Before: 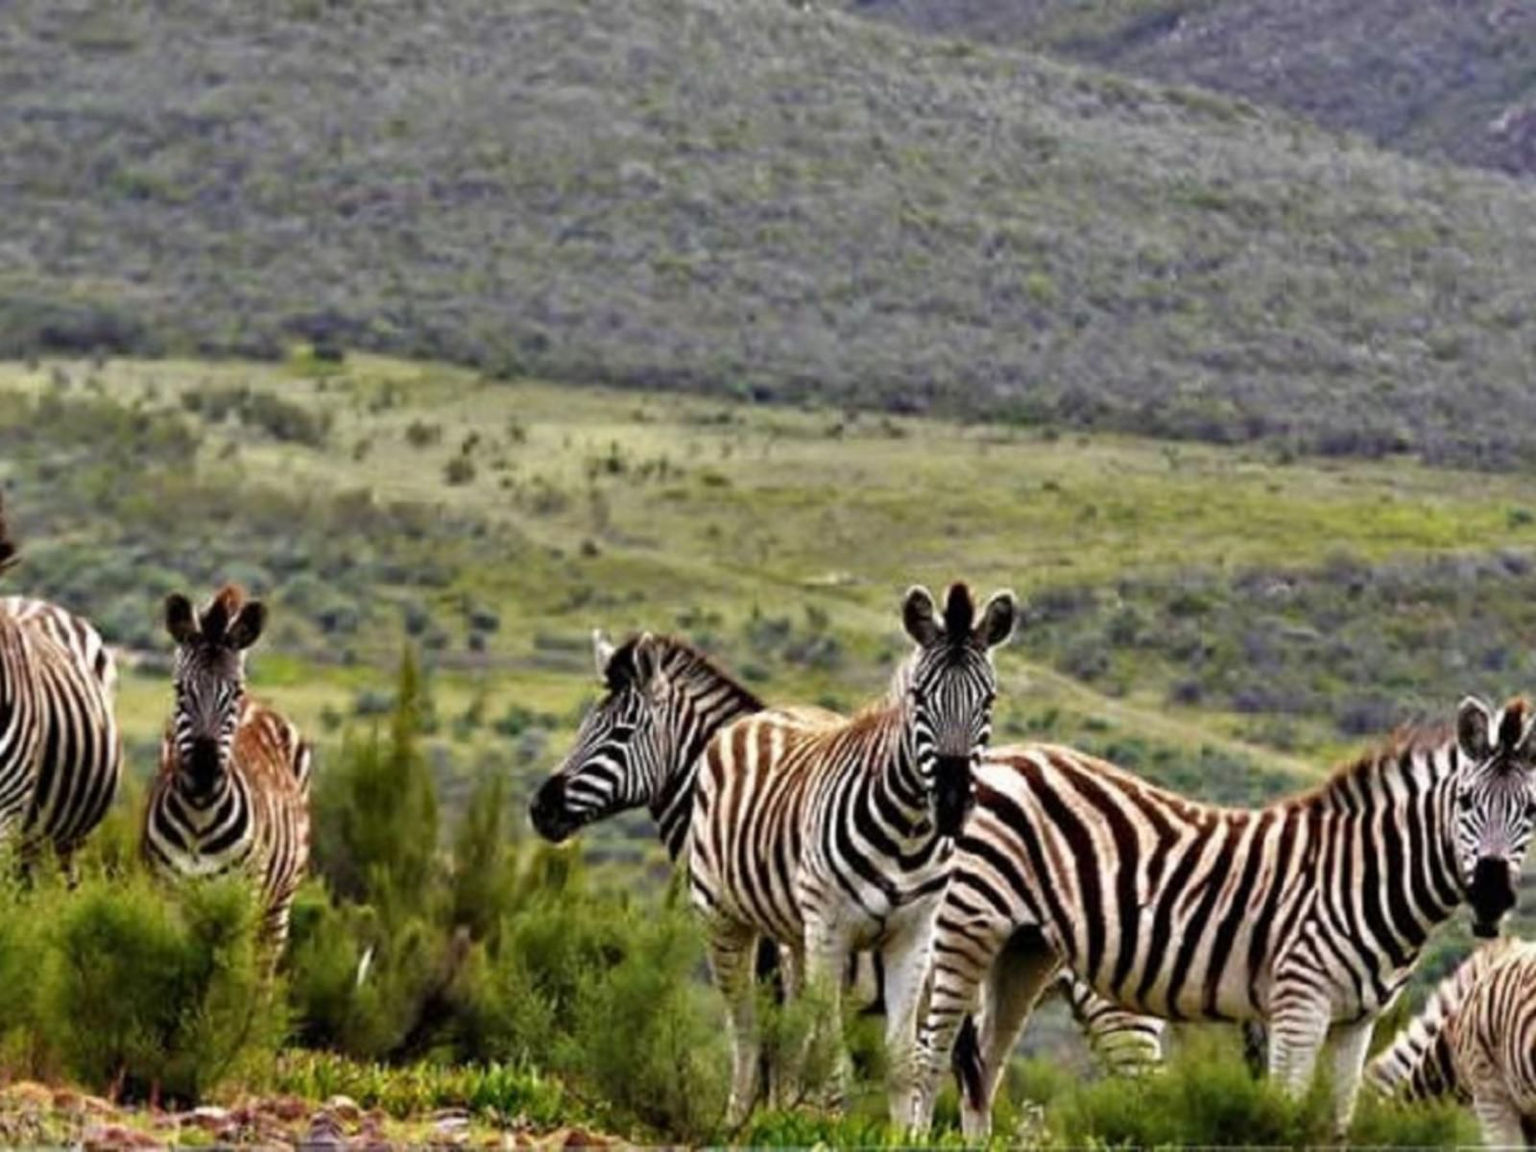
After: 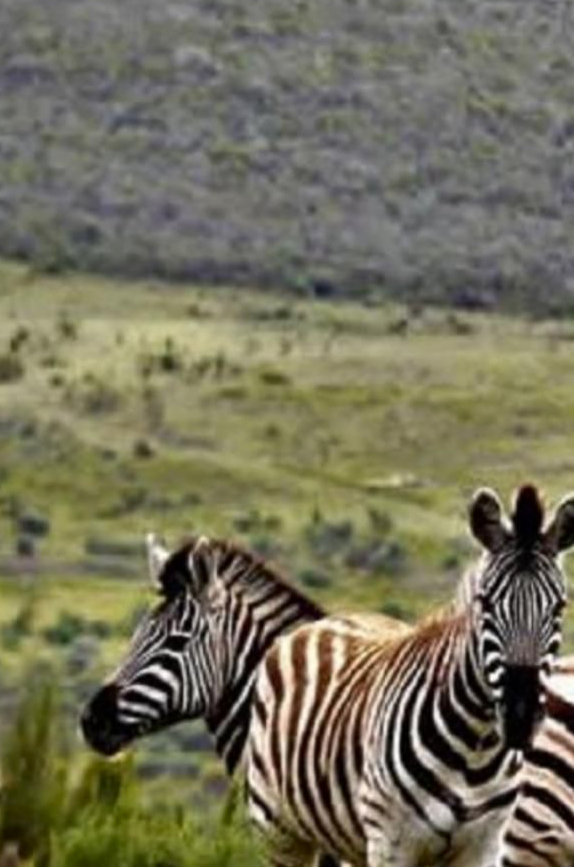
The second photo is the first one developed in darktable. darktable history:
contrast brightness saturation: contrast 0.028, brightness -0.044
crop and rotate: left 29.511%, top 10.176%, right 34.601%, bottom 17.562%
